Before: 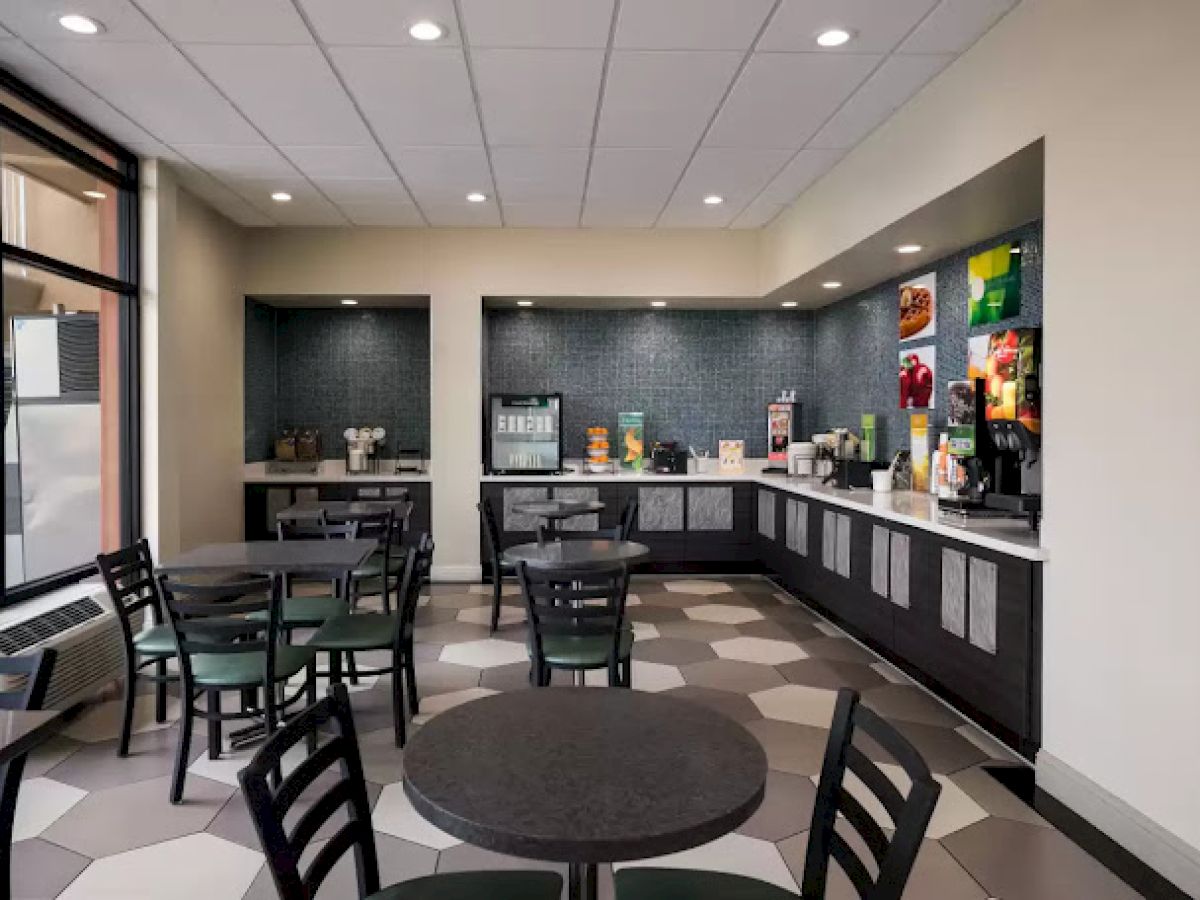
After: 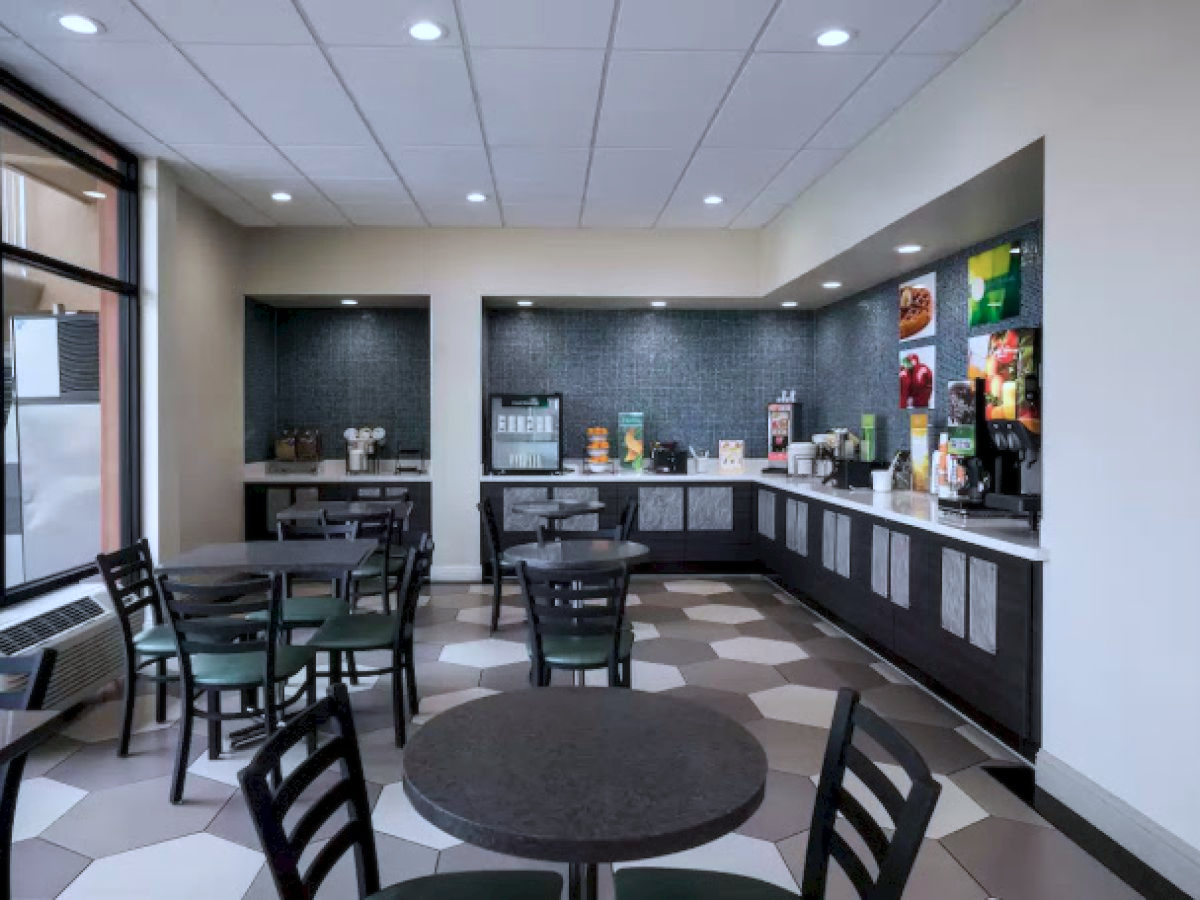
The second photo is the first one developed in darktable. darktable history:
color calibration: x 0.38, y 0.39, temperature 4086.04 K
soften: size 10%, saturation 50%, brightness 0.2 EV, mix 10%
